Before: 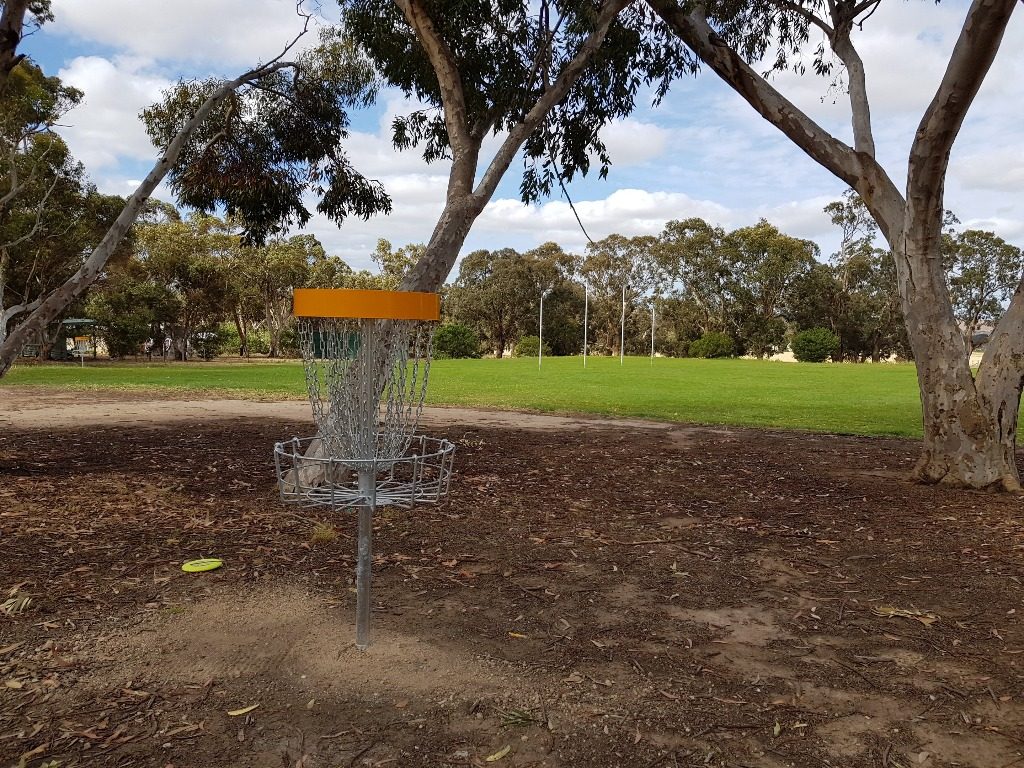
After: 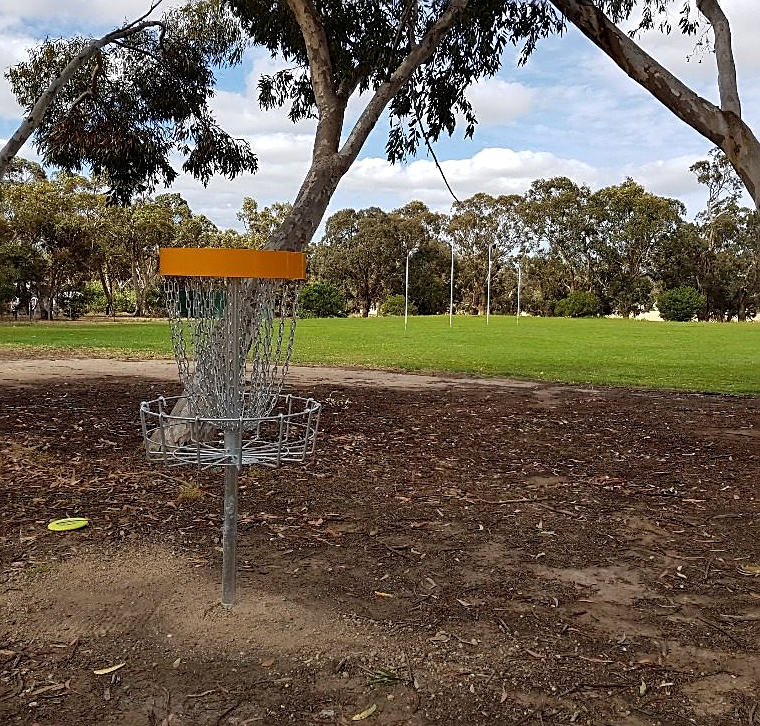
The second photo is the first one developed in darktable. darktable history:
sharpen: on, module defaults
crop and rotate: left 13.177%, top 5.369%, right 12.56%
contrast equalizer: y [[0.6 ×6], [0.55 ×6], [0 ×6], [0 ×6], [0 ×6]], mix 0.167
